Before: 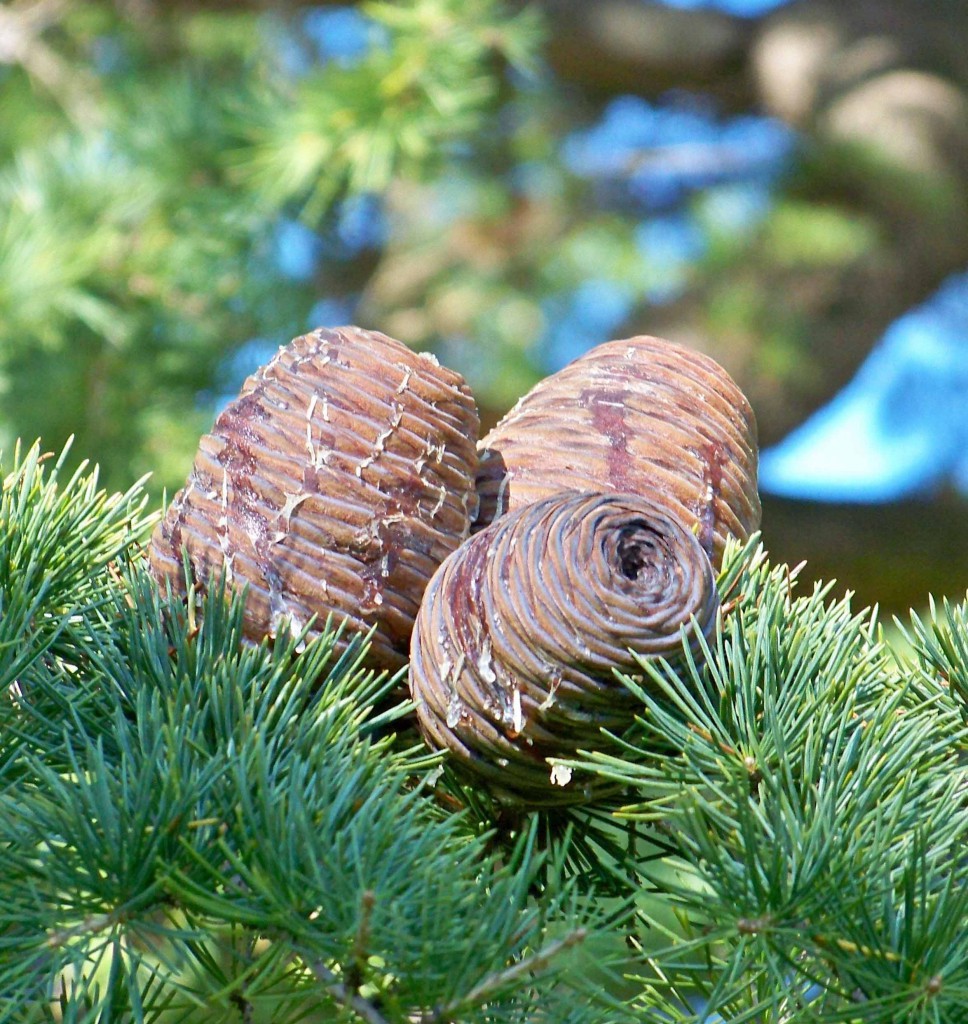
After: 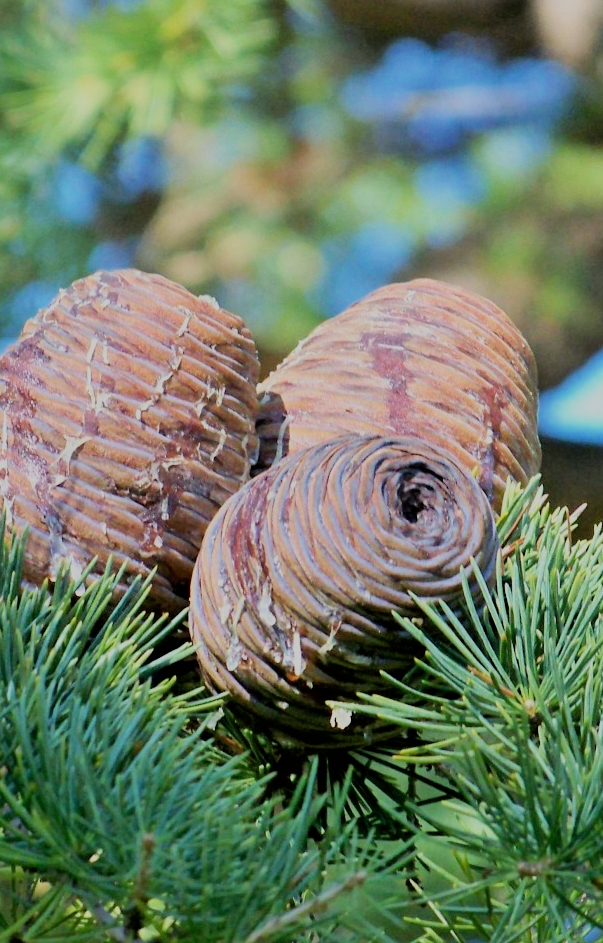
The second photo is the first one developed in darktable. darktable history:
crop and rotate: left 22.918%, top 5.629%, right 14.711%, bottom 2.247%
filmic rgb: black relative exposure -6.15 EV, white relative exposure 6.96 EV, hardness 2.23, color science v6 (2022)
